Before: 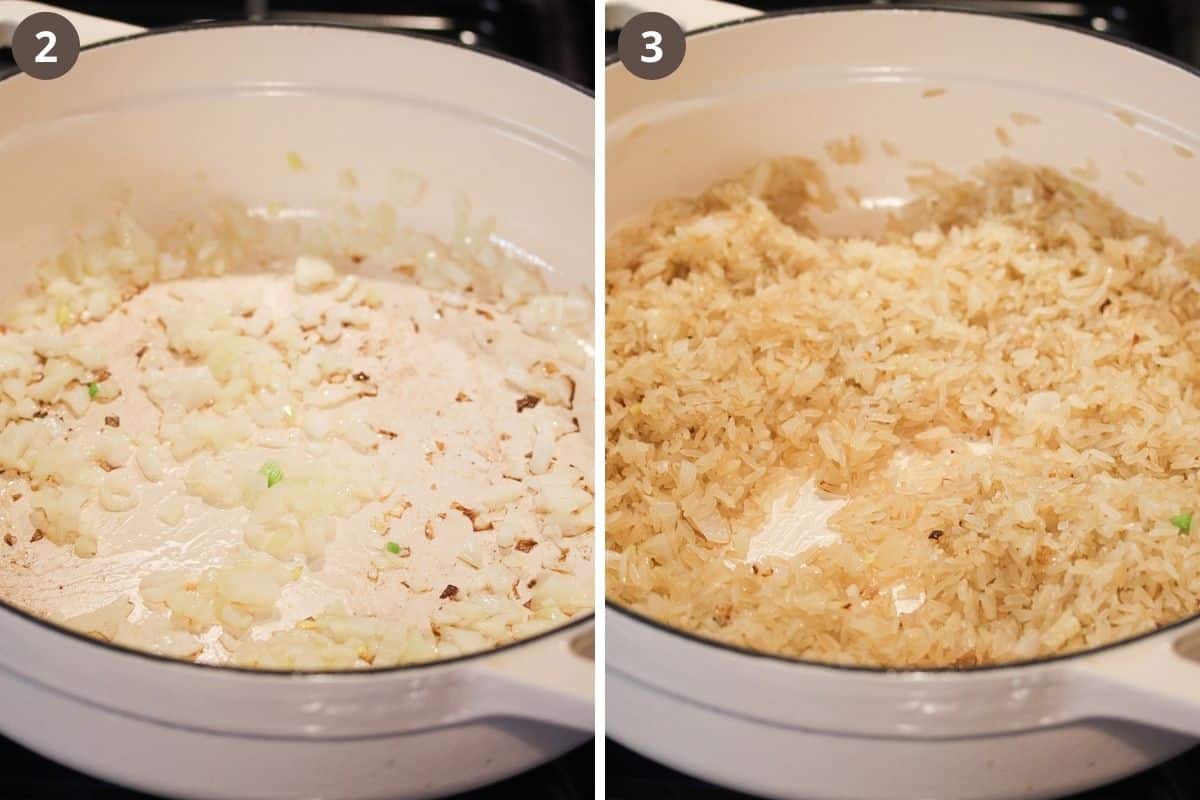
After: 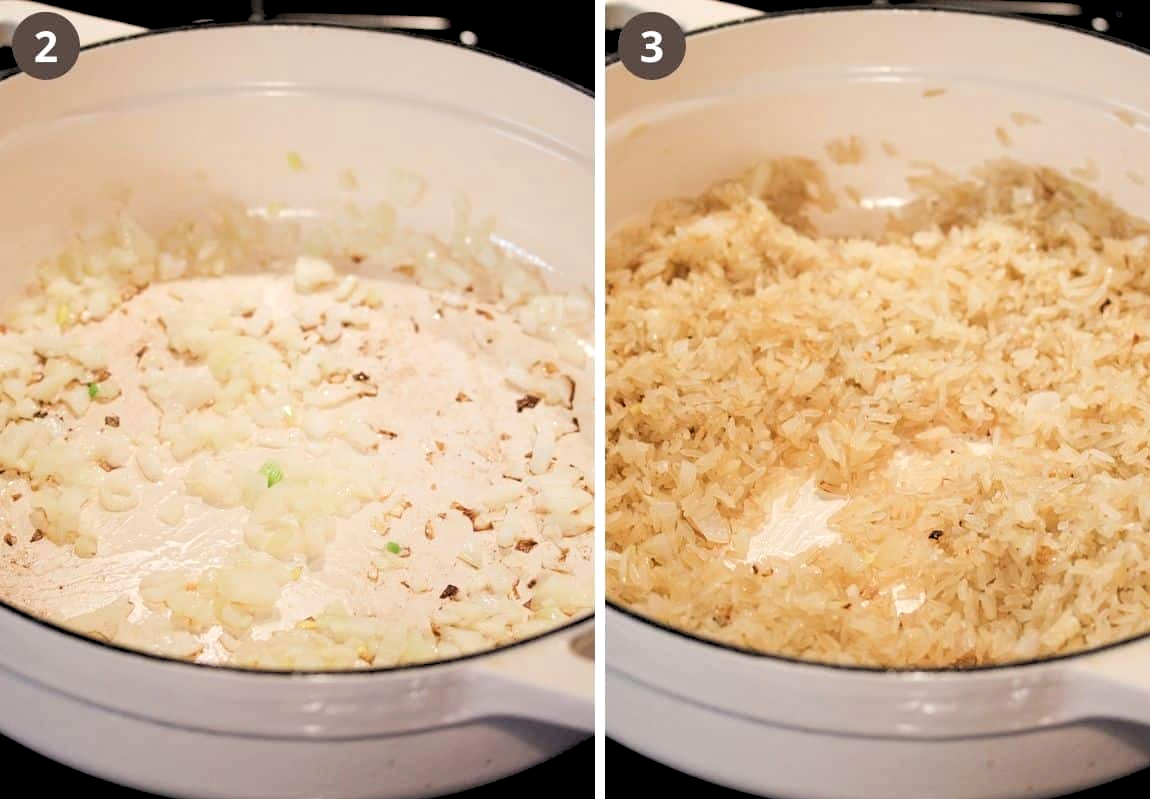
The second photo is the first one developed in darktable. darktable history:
rgb levels: levels [[0.029, 0.461, 0.922], [0, 0.5, 1], [0, 0.5, 1]]
crop: right 4.126%, bottom 0.031%
